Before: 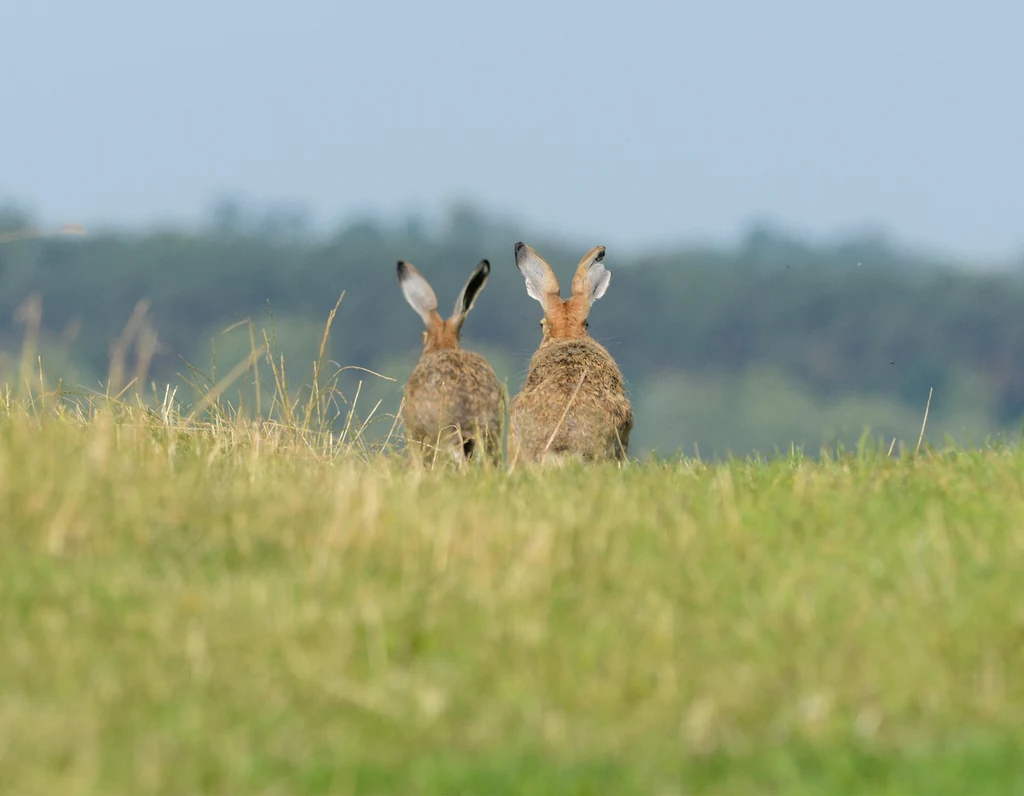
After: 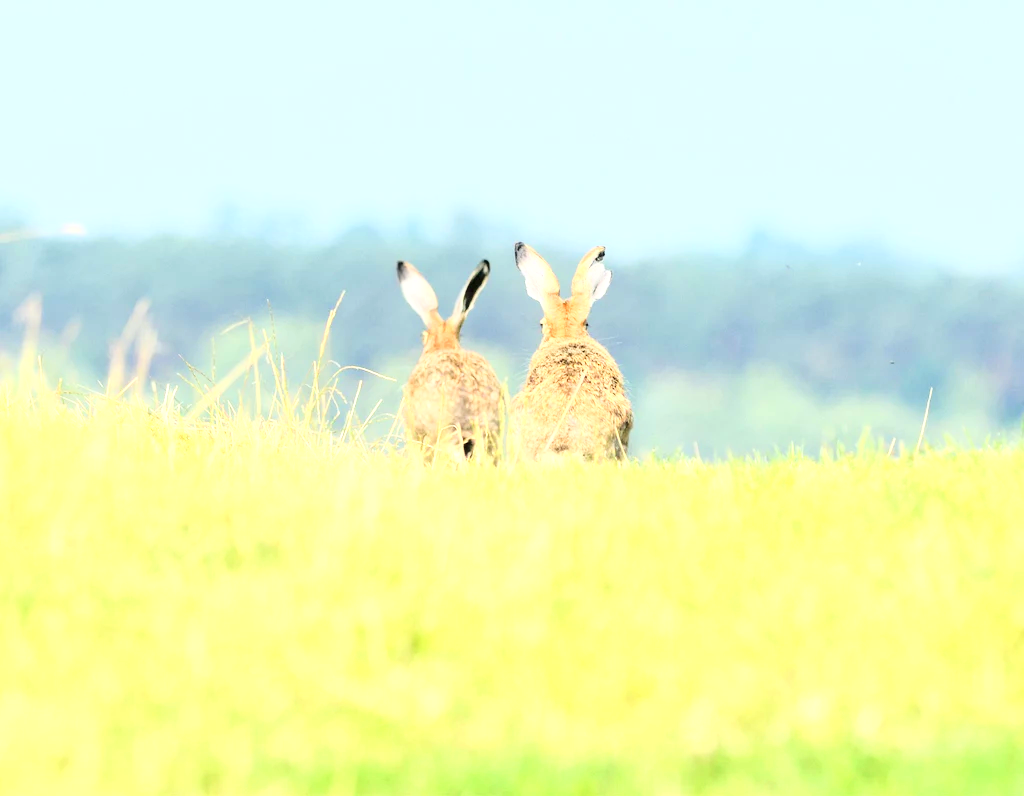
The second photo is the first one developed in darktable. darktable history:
base curve: curves: ch0 [(0, 0) (0.032, 0.037) (0.105, 0.228) (0.435, 0.76) (0.856, 0.983) (1, 1)], preserve colors average RGB
exposure: exposure 0.951 EV, compensate highlight preservation false
